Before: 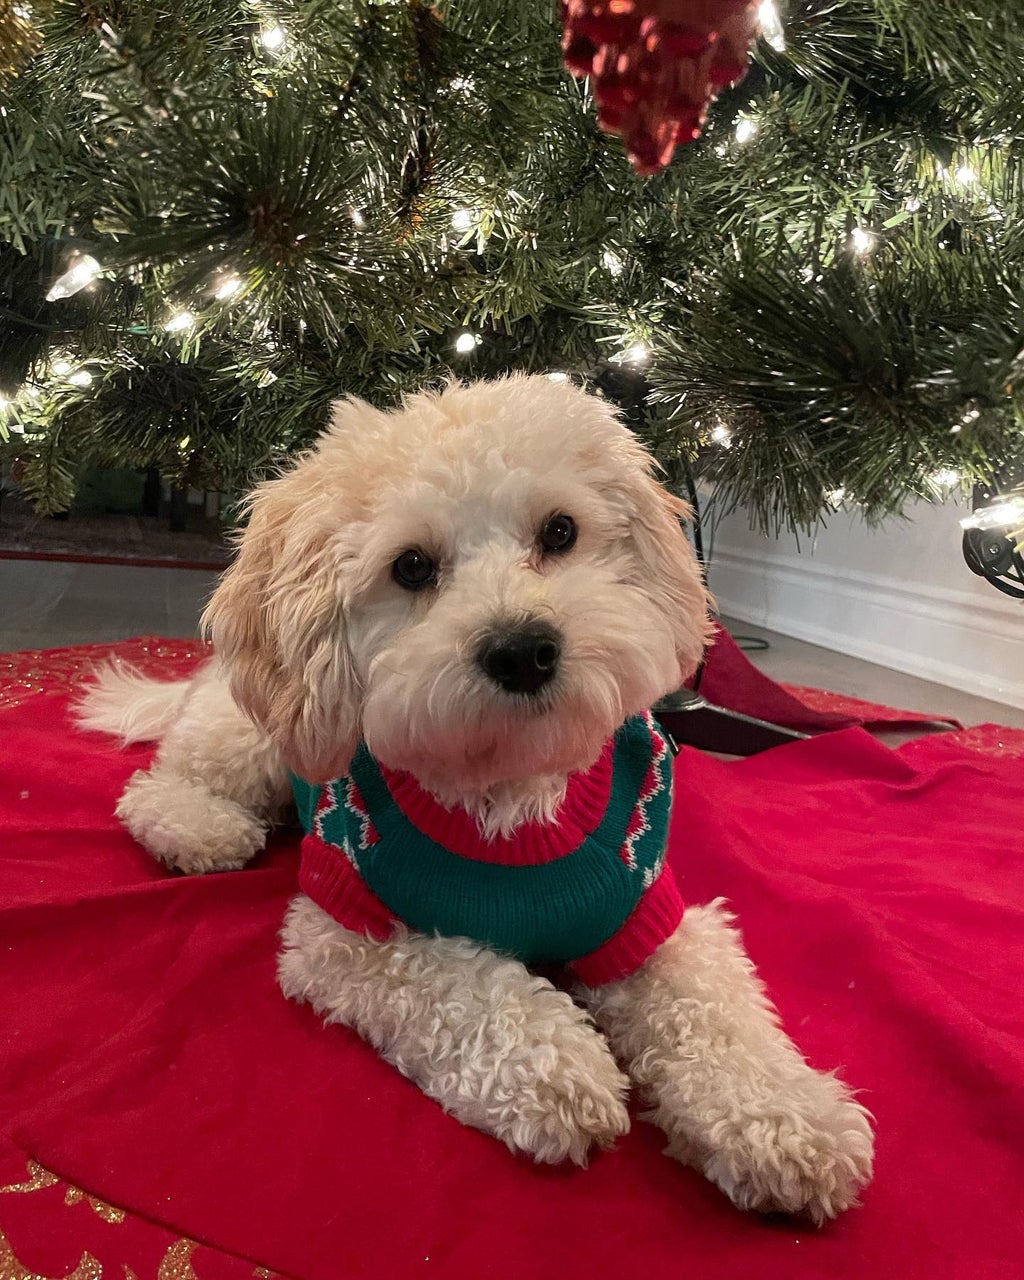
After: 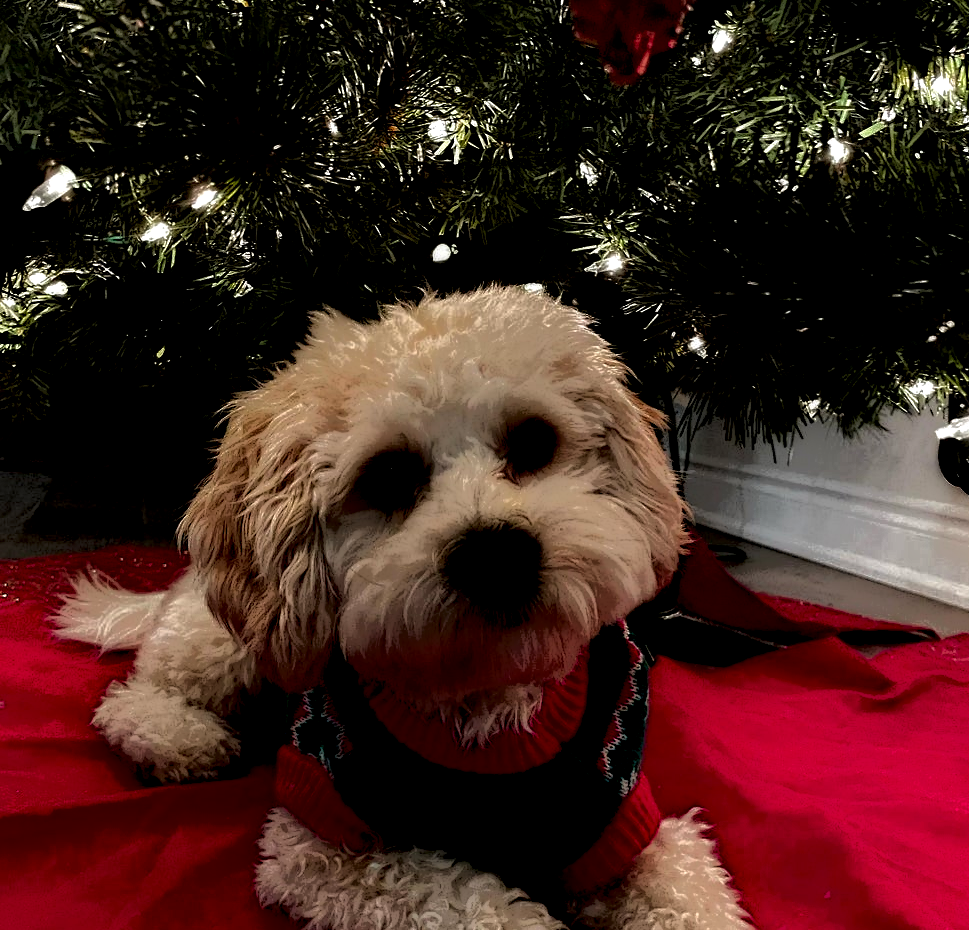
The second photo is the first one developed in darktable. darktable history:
crop: left 2.392%, top 7.053%, right 2.965%, bottom 20.243%
local contrast: highlights 4%, shadows 223%, detail 164%, midtone range 0.003
tone equalizer: -8 EV -0.725 EV, -7 EV -0.695 EV, -6 EV -0.603 EV, -5 EV -0.368 EV, -3 EV 0.401 EV, -2 EV 0.6 EV, -1 EV 0.7 EV, +0 EV 0.77 EV, edges refinement/feathering 500, mask exposure compensation -1.57 EV, preserve details no
